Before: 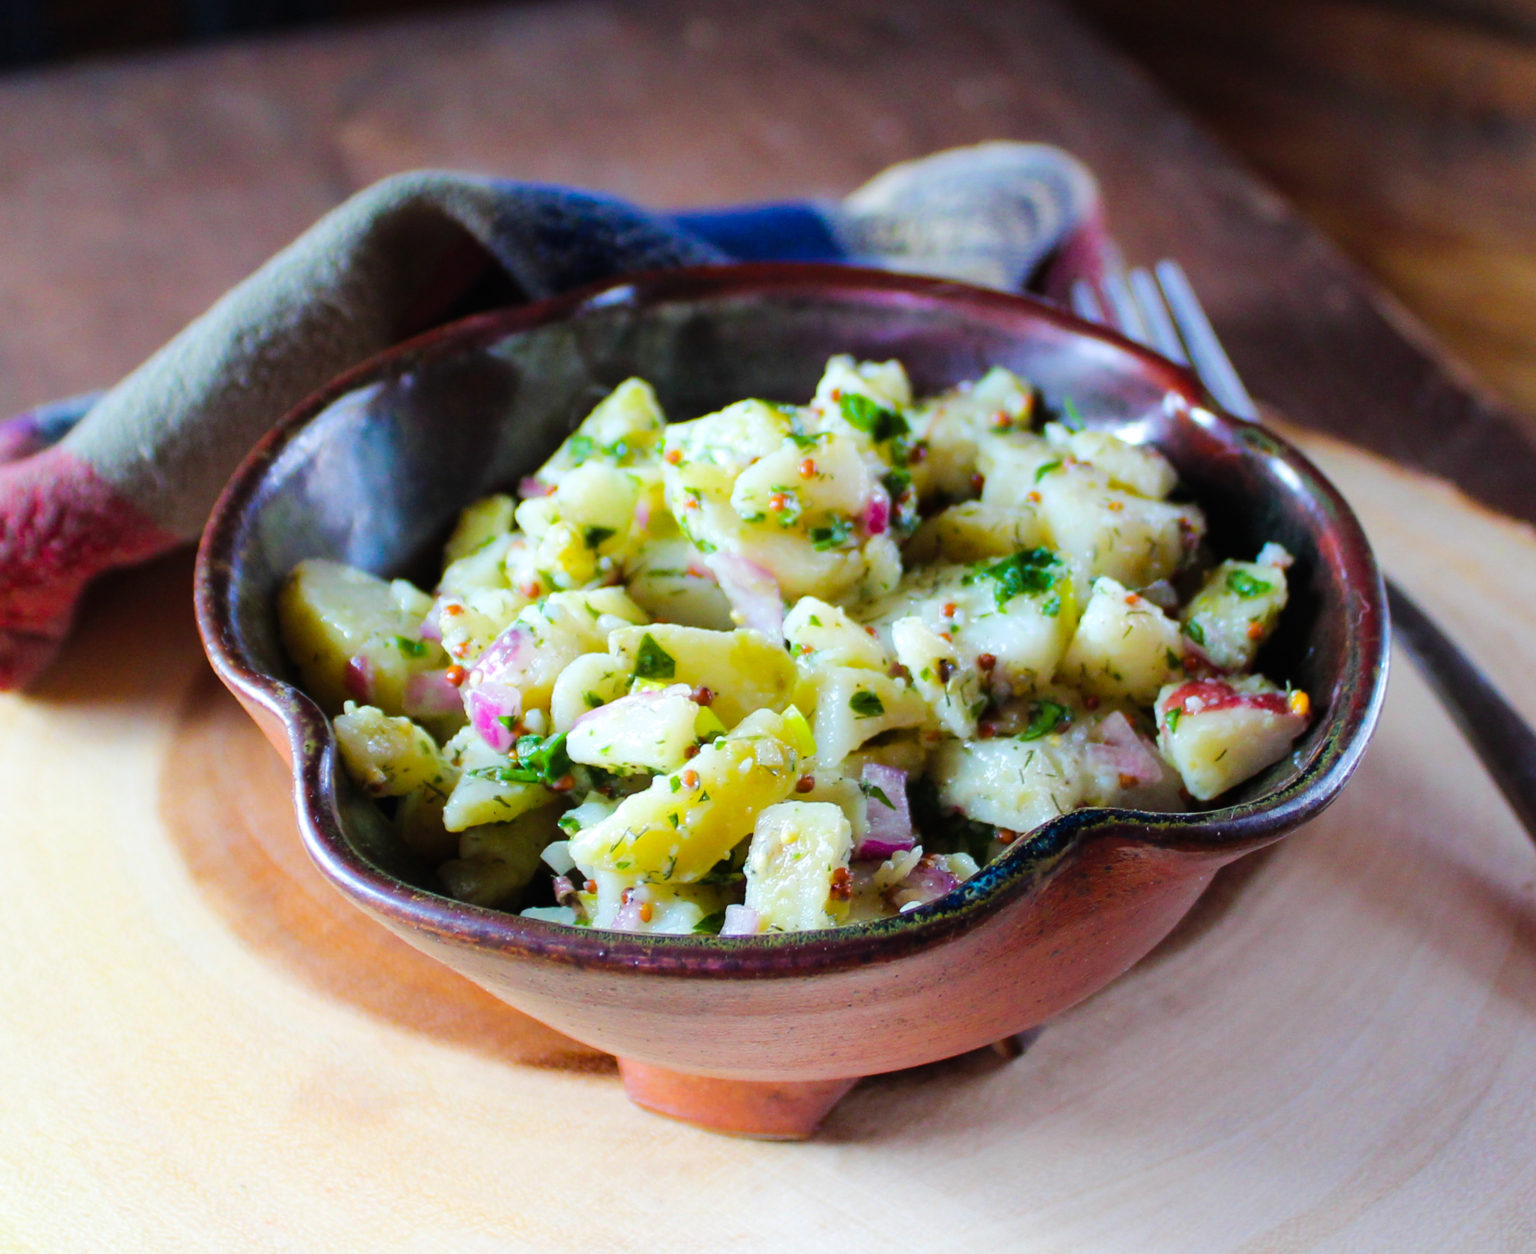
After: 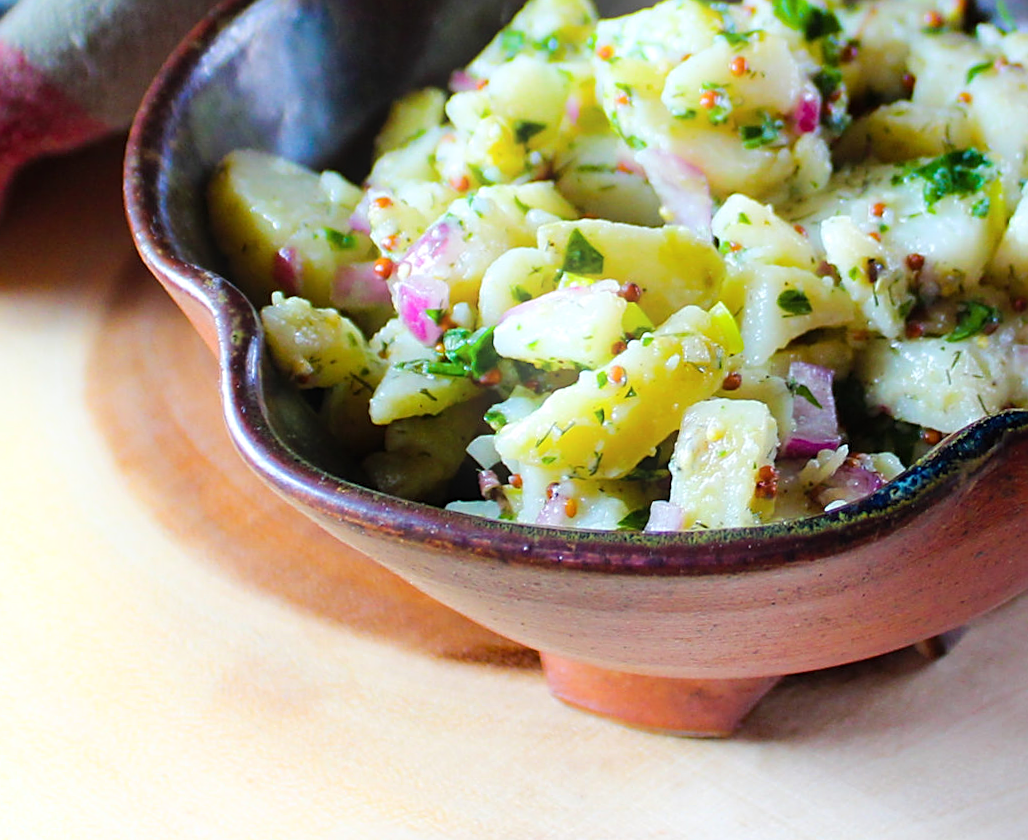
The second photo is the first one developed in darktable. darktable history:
crop and rotate: angle -0.82°, left 3.85%, top 31.828%, right 27.992%
bloom: size 9%, threshold 100%, strength 7%
sharpen: on, module defaults
